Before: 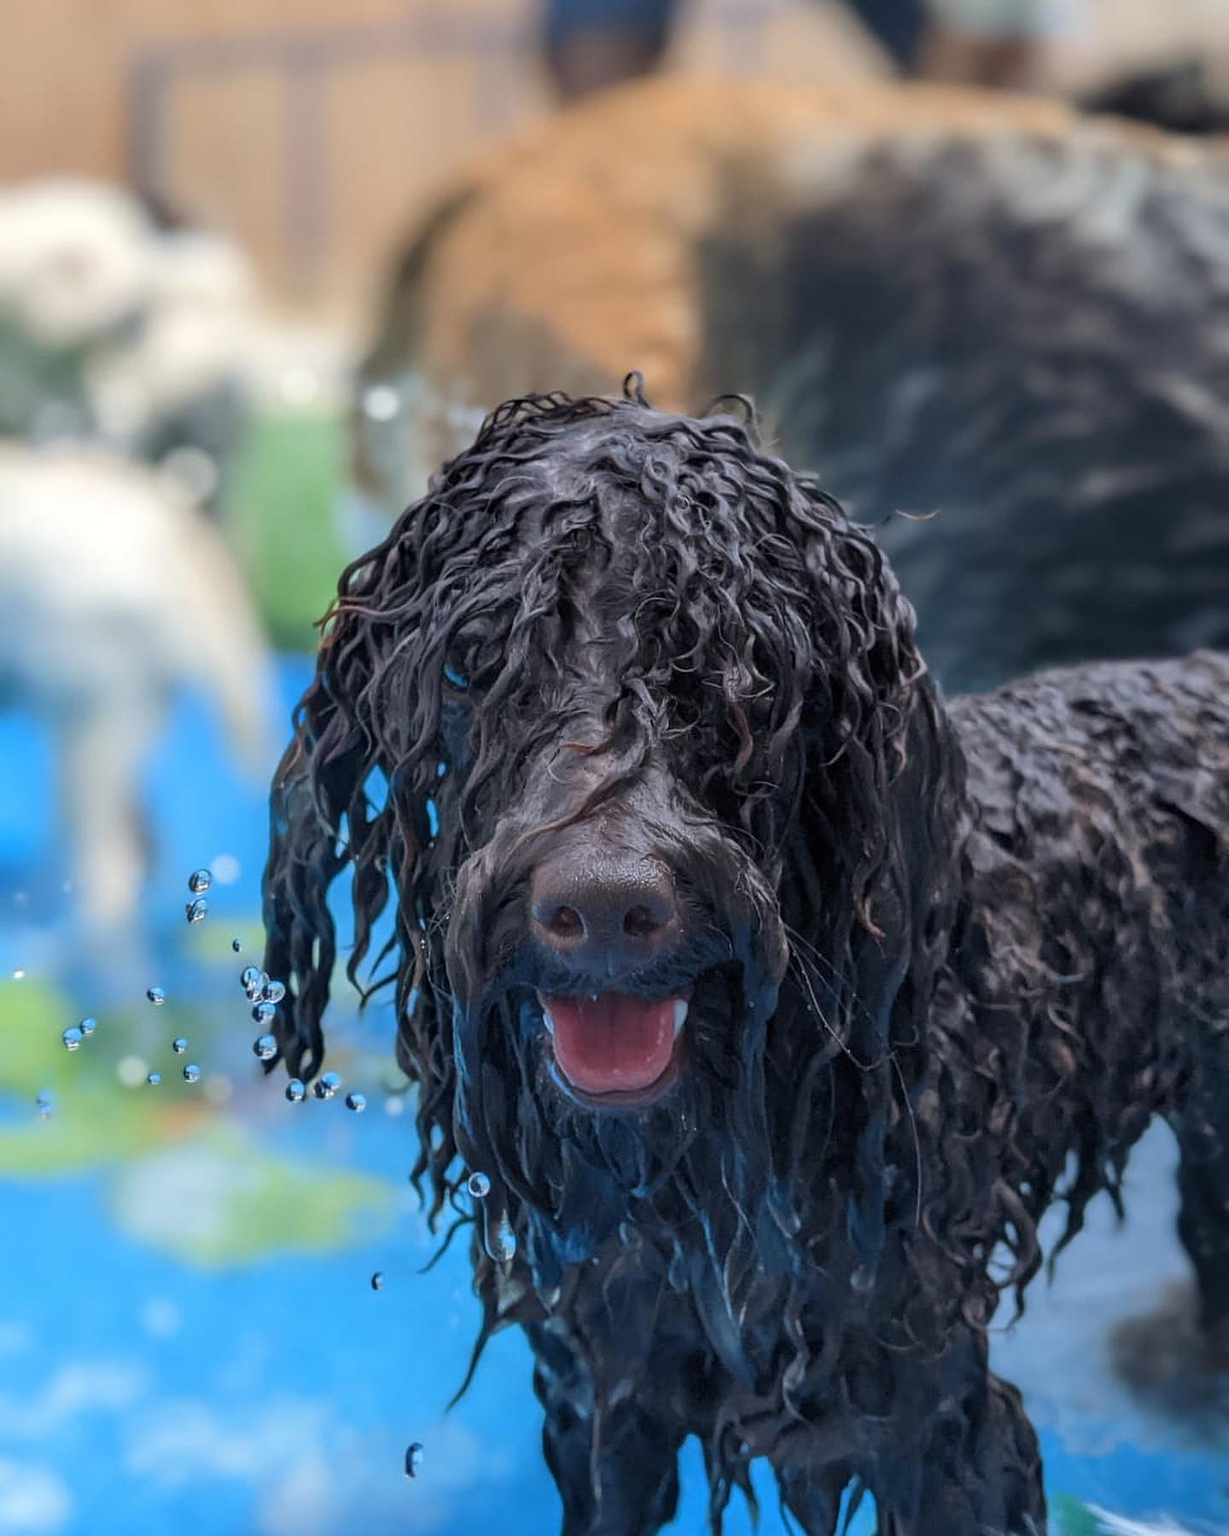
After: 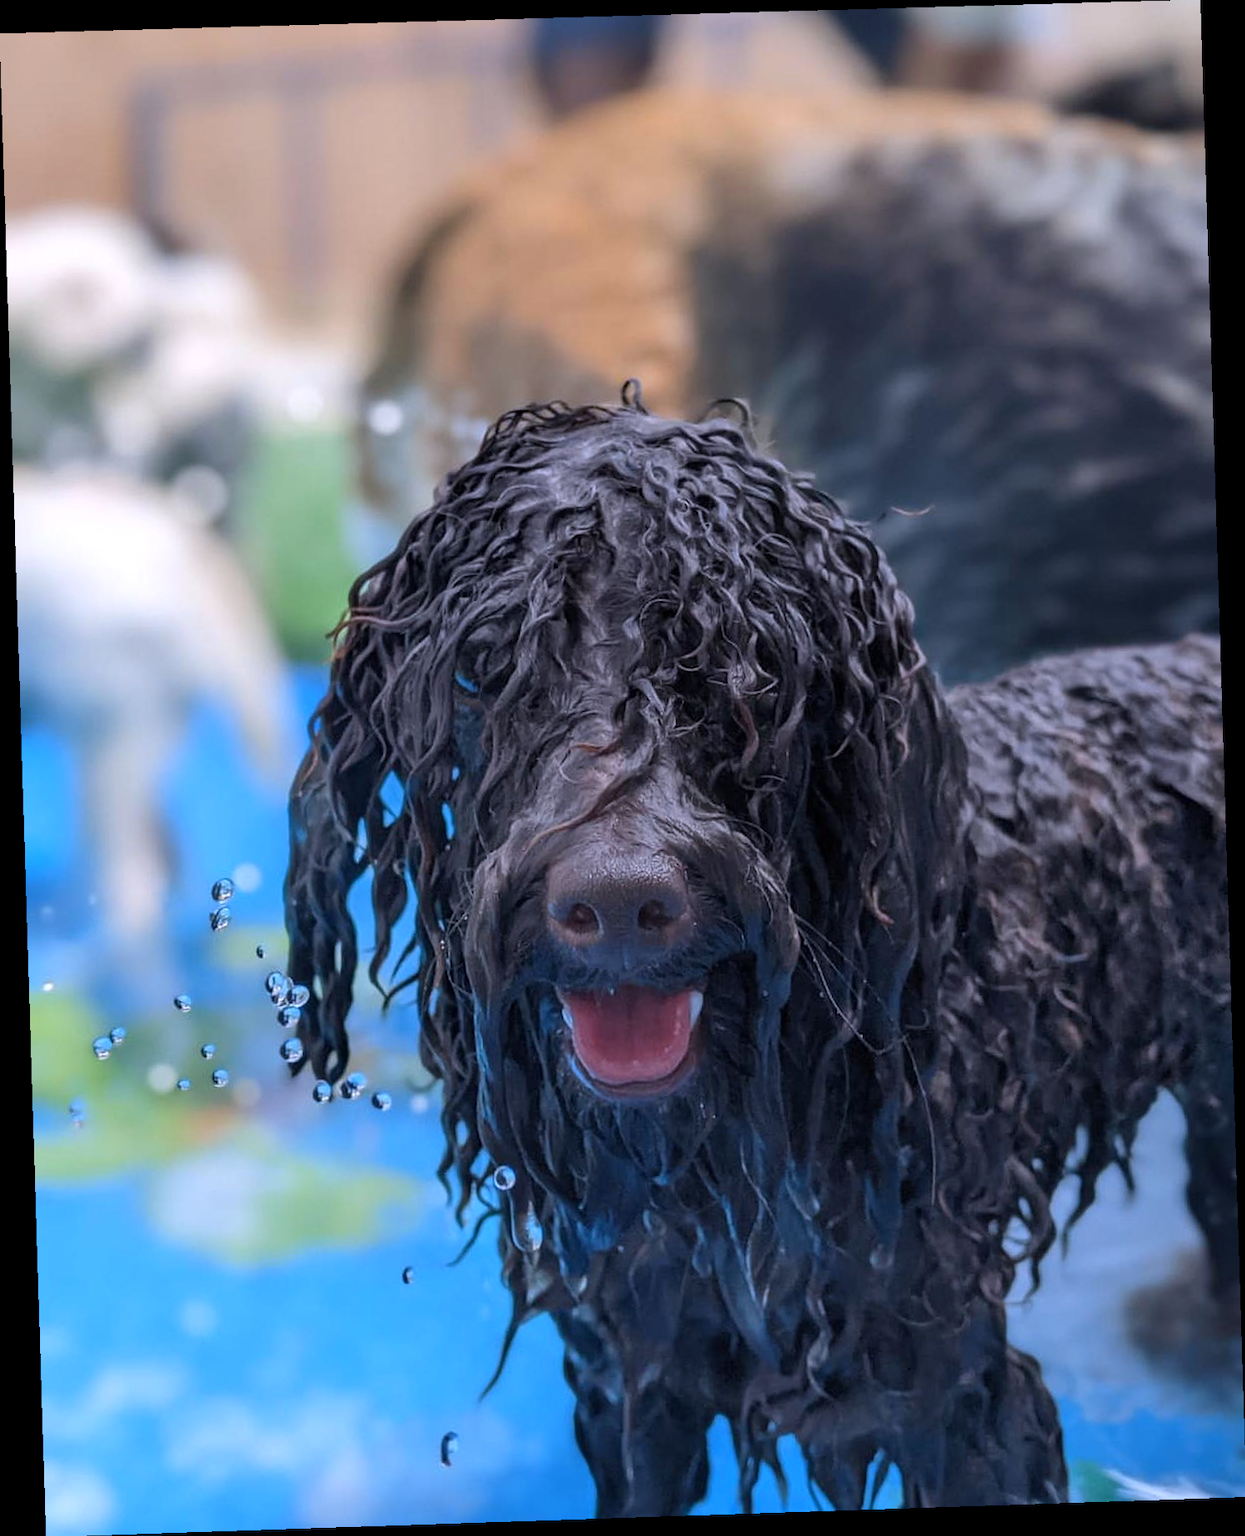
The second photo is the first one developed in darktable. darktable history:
white balance: red 1.004, blue 1.096
rotate and perspective: rotation -1.77°, lens shift (horizontal) 0.004, automatic cropping off
